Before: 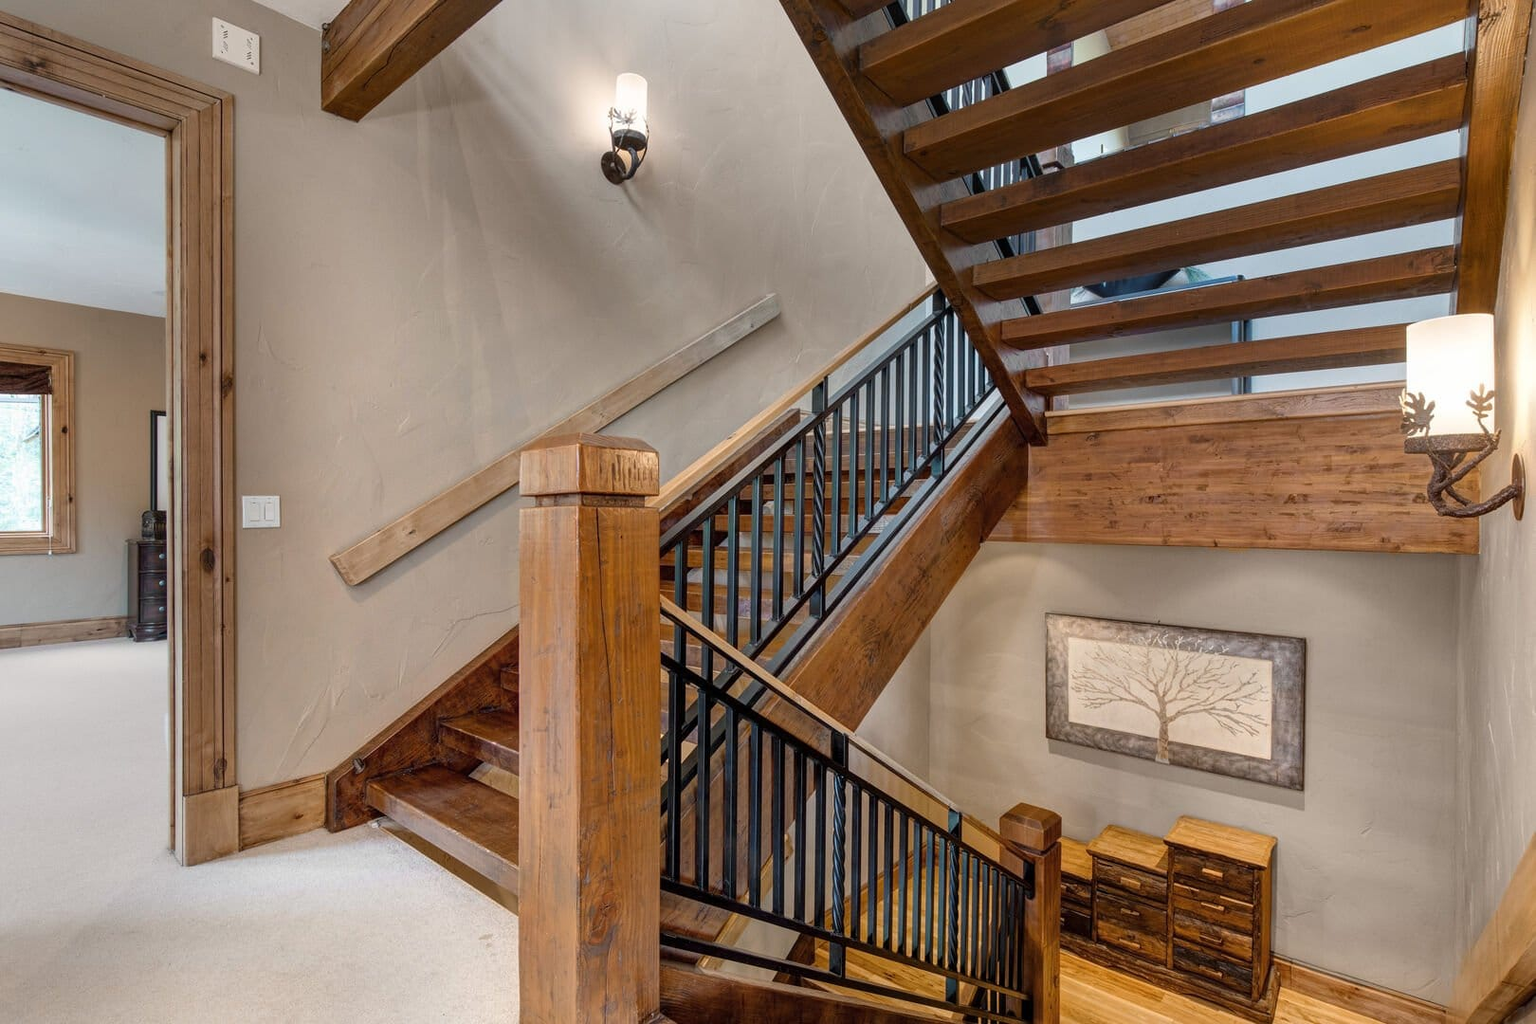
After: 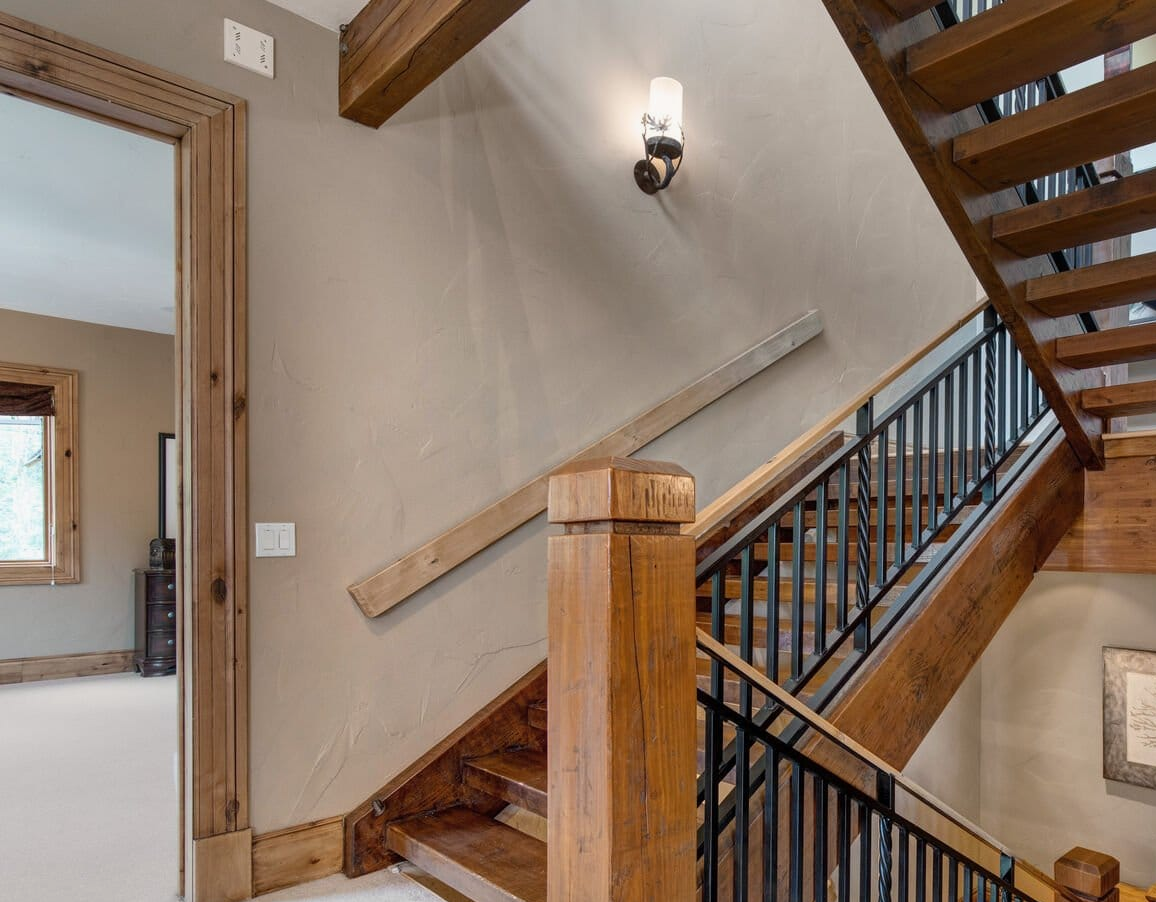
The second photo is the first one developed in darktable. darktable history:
crop: right 28.603%, bottom 16.441%
exposure: exposure -0.06 EV, compensate exposure bias true, compensate highlight preservation false
